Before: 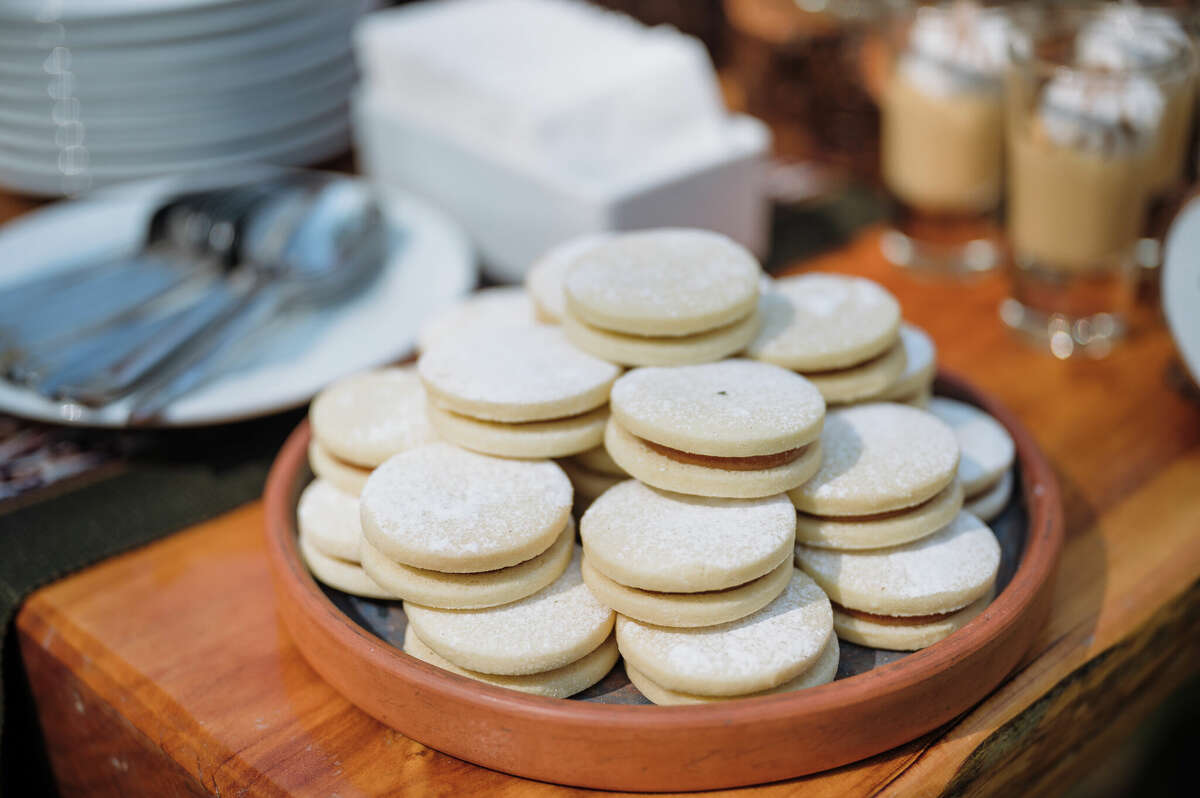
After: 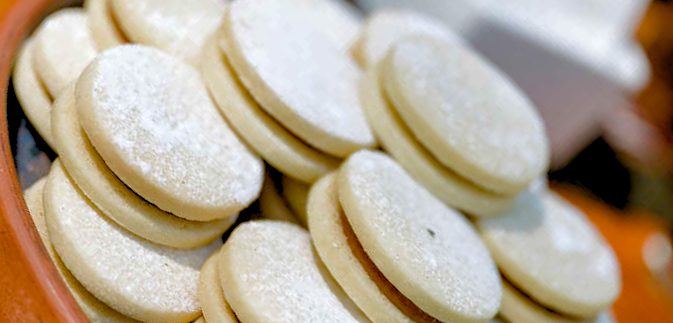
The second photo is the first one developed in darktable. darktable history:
exposure: black level correction 0.013, compensate highlight preservation false
crop and rotate: angle -44.54°, top 16.621%, right 0.785%, bottom 11.716%
color balance rgb: perceptual saturation grading › global saturation 20%, perceptual saturation grading › highlights -25.25%, perceptual saturation grading › shadows 25.176%, global vibrance 20%
levels: levels [0.062, 0.494, 0.925]
color correction: highlights b* 0.043, saturation 0.988
shadows and highlights: on, module defaults
